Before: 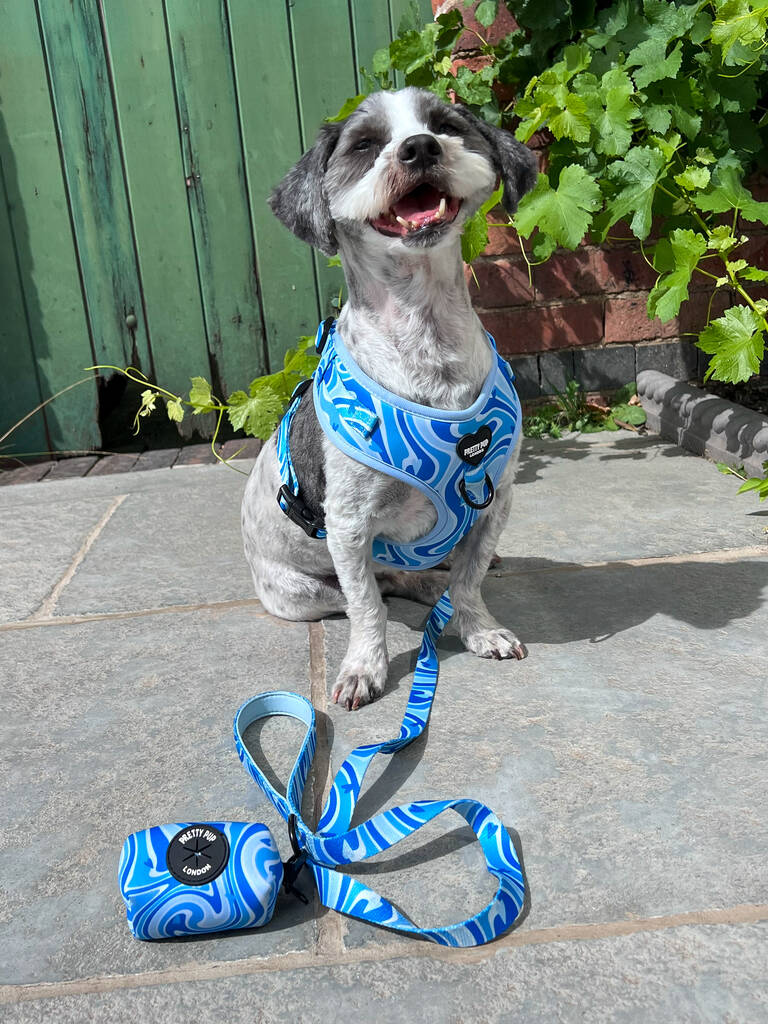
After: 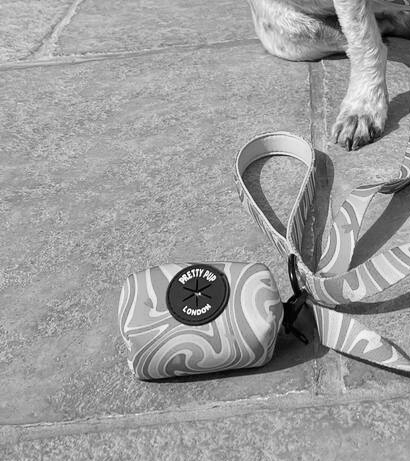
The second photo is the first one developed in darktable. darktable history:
crop and rotate: top 54.778%, right 46.61%, bottom 0.159%
color calibration: output gray [0.21, 0.42, 0.37, 0], gray › normalize channels true, illuminant same as pipeline (D50), adaptation XYZ, x 0.346, y 0.359, gamut compression 0
